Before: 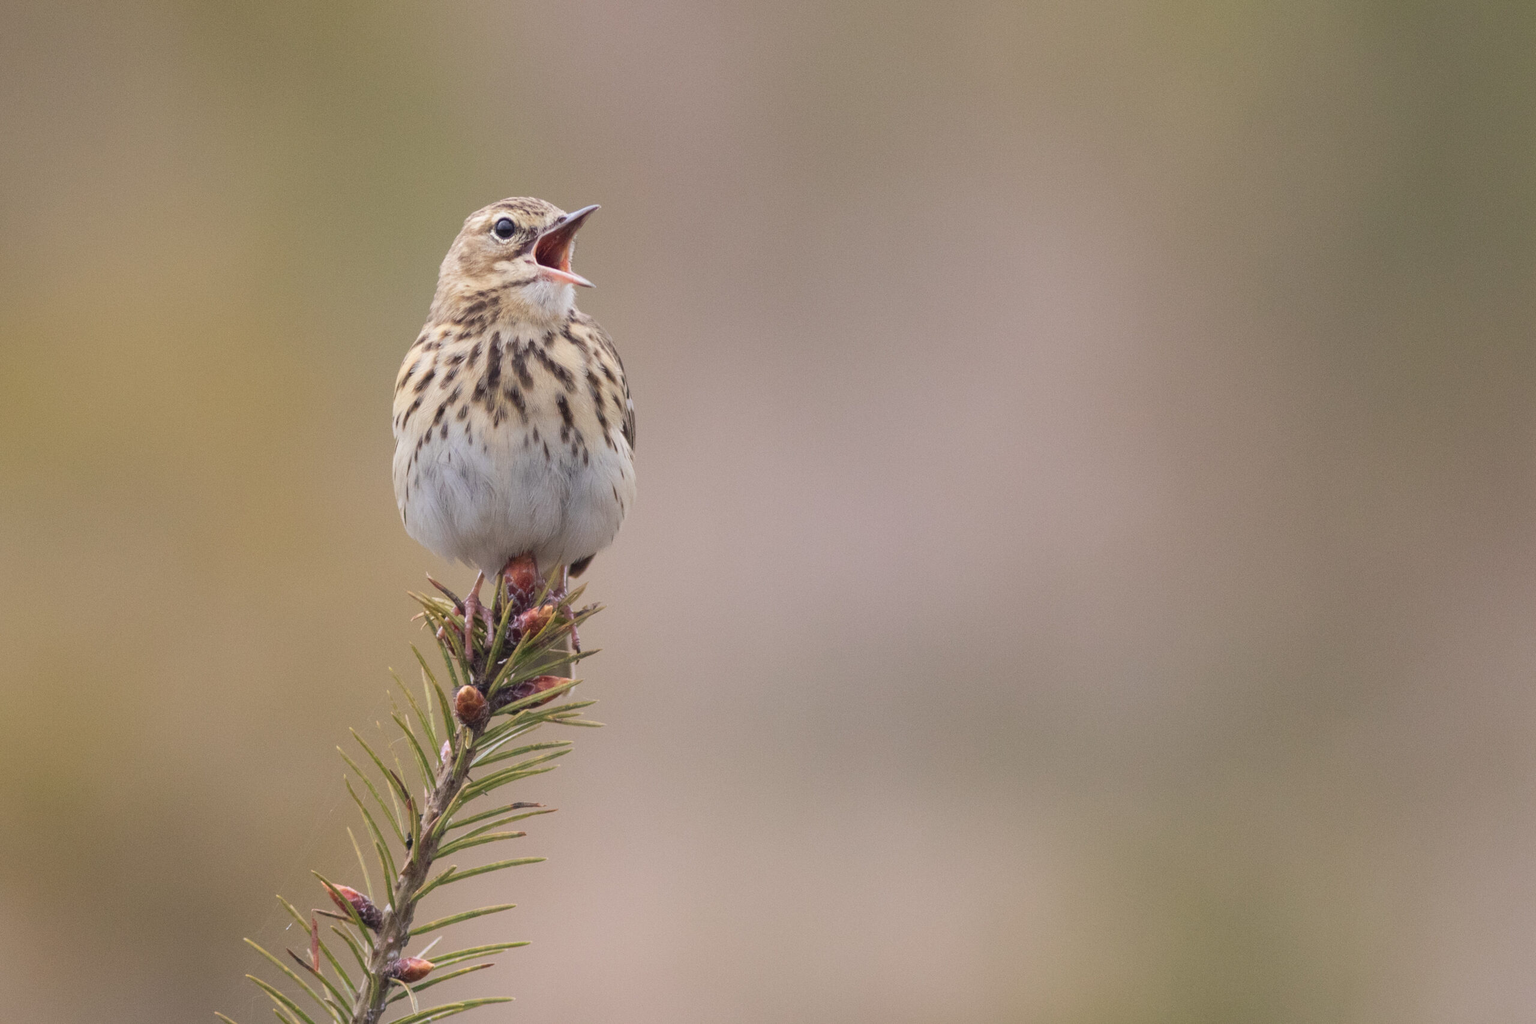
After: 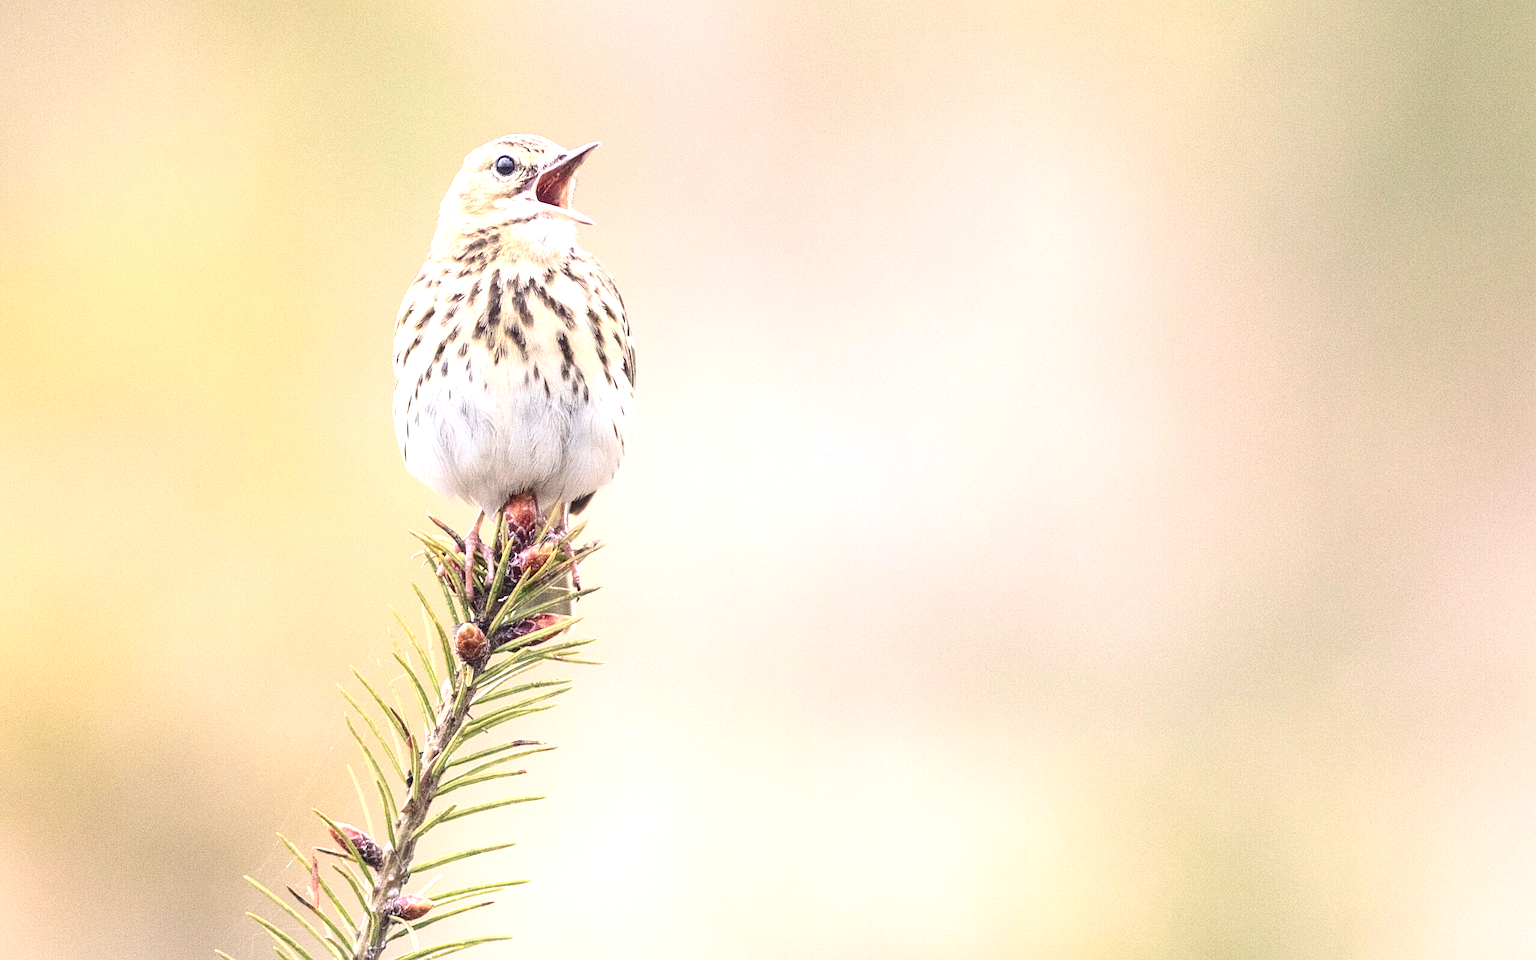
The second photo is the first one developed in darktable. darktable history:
sharpen: on, module defaults
local contrast: on, module defaults
crop and rotate: top 6.16%
contrast brightness saturation: contrast 0.22
exposure: black level correction 0, exposure 1.537 EV, compensate highlight preservation false
